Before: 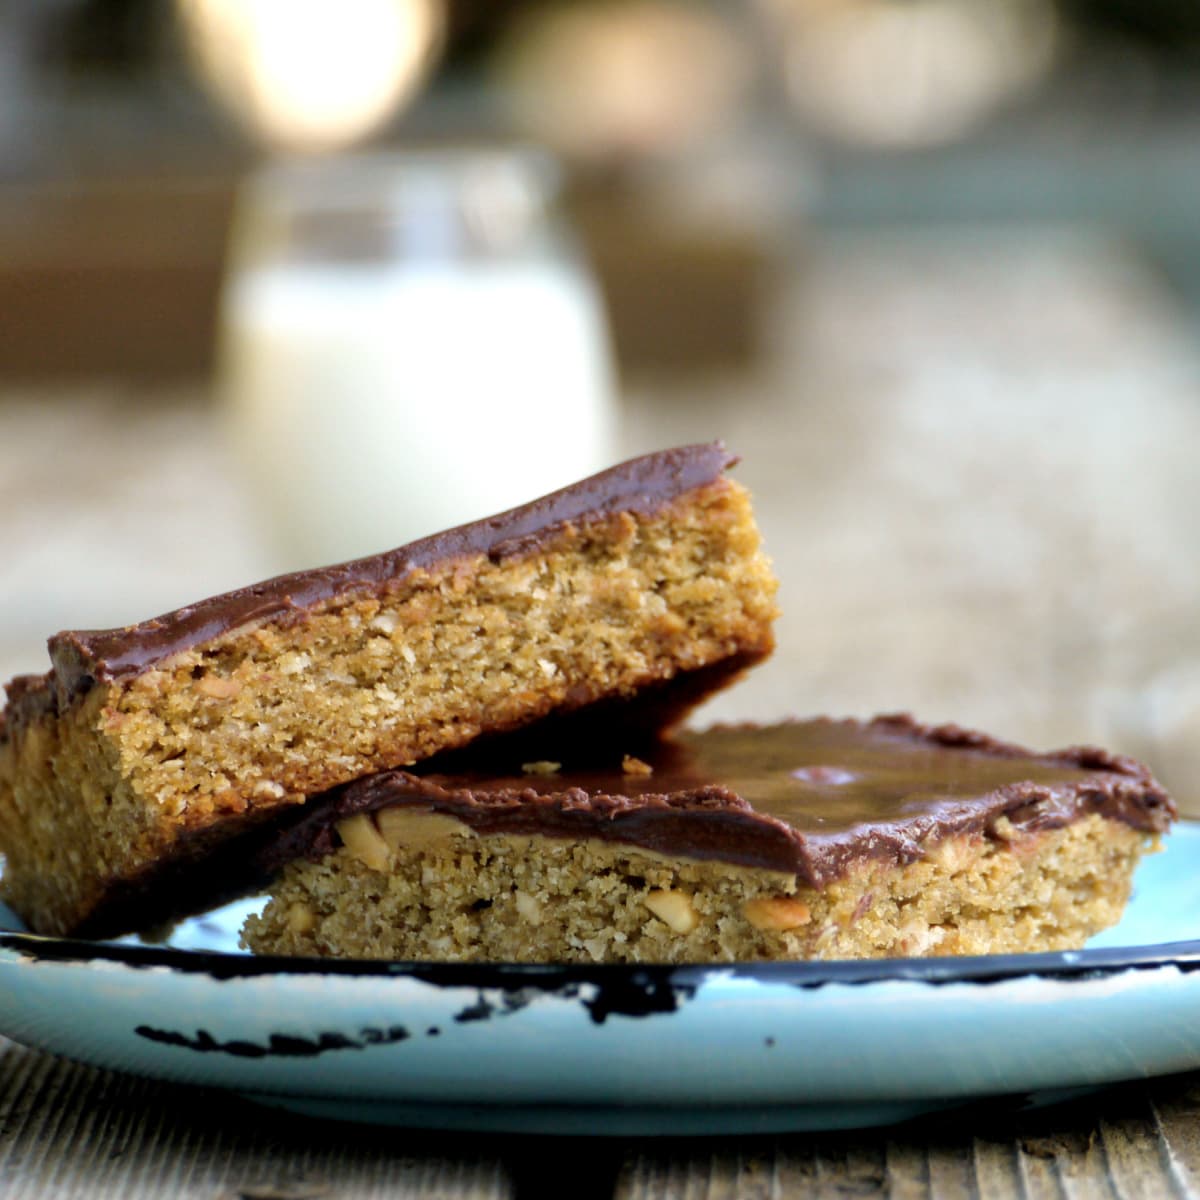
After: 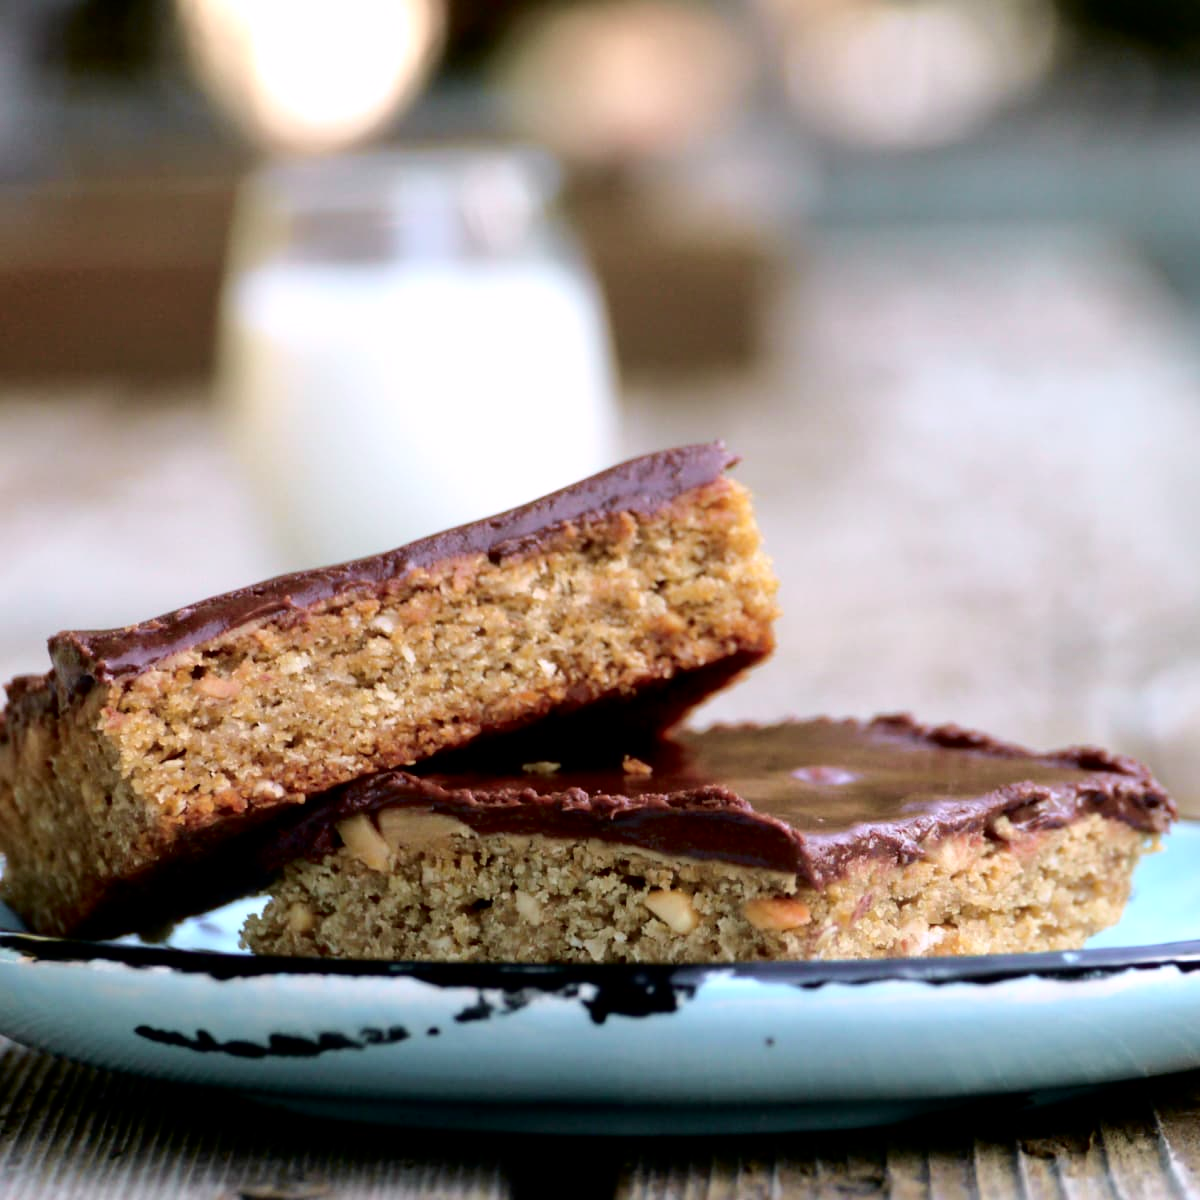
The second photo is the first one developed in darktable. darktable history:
tone curve: curves: ch0 [(0.003, 0) (0.066, 0.023) (0.149, 0.094) (0.264, 0.238) (0.395, 0.401) (0.517, 0.553) (0.716, 0.743) (0.813, 0.846) (1, 1)]; ch1 [(0, 0) (0.164, 0.115) (0.337, 0.332) (0.39, 0.398) (0.464, 0.461) (0.501, 0.5) (0.521, 0.529) (0.571, 0.588) (0.652, 0.681) (0.733, 0.749) (0.811, 0.796) (1, 1)]; ch2 [(0, 0) (0.337, 0.382) (0.464, 0.476) (0.501, 0.502) (0.527, 0.54) (0.556, 0.567) (0.6, 0.59) (0.687, 0.675) (1, 1)], color space Lab, independent channels, preserve colors none
white balance: red 1.004, blue 1.096
